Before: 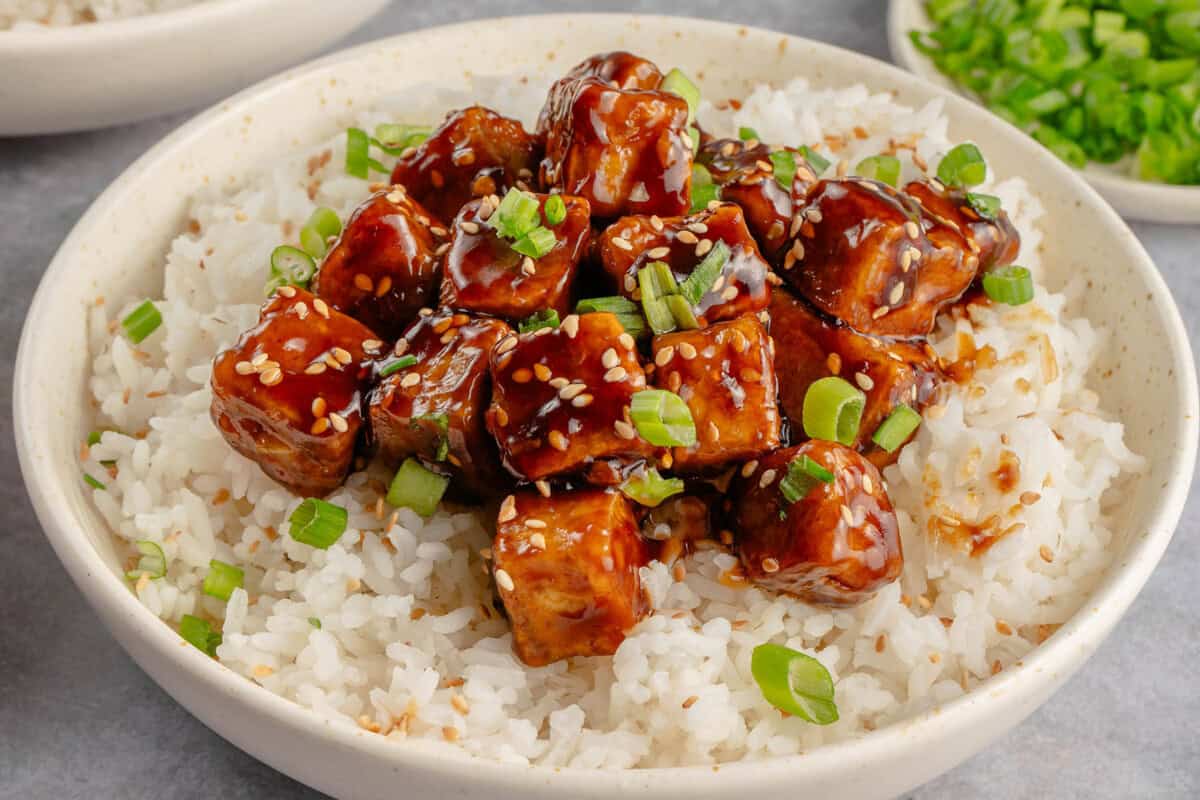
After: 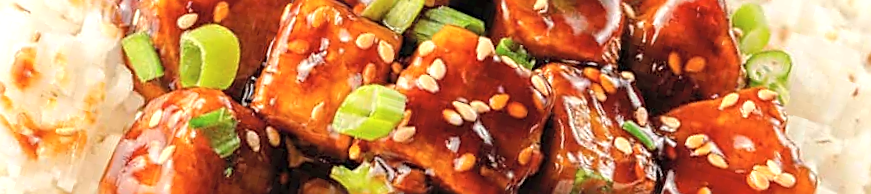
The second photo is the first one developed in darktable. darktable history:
sharpen: on, module defaults
exposure: exposure 0.636 EV, compensate highlight preservation false
contrast brightness saturation: brightness 0.13
crop and rotate: angle 16.12°, top 30.835%, bottom 35.653%
